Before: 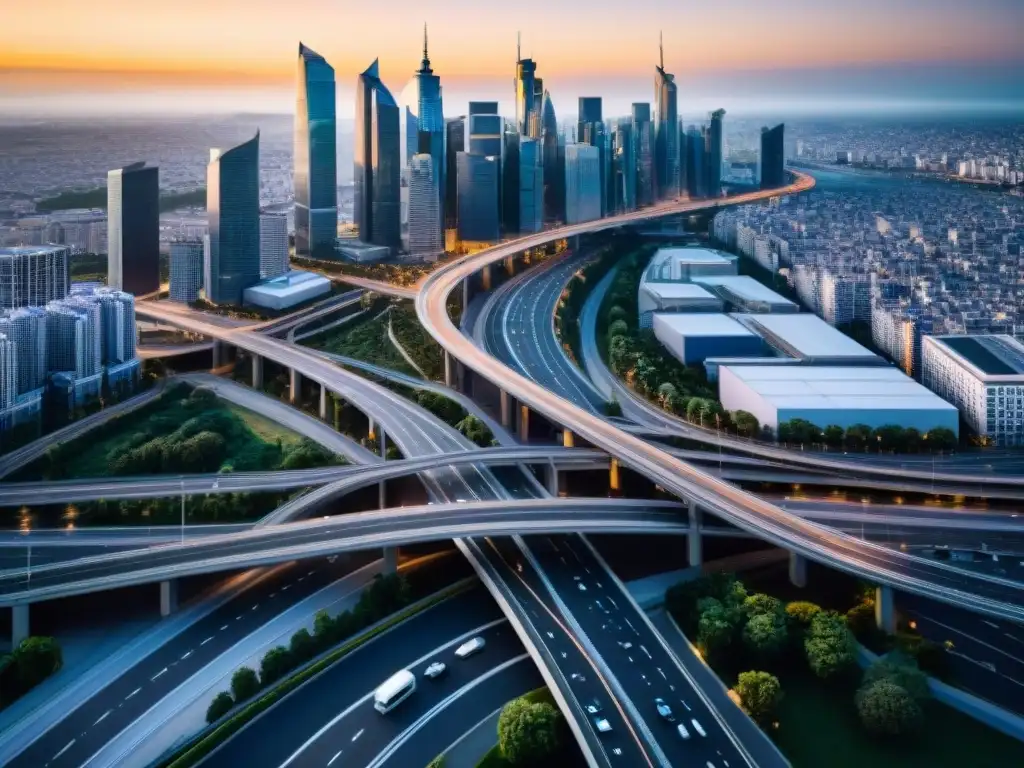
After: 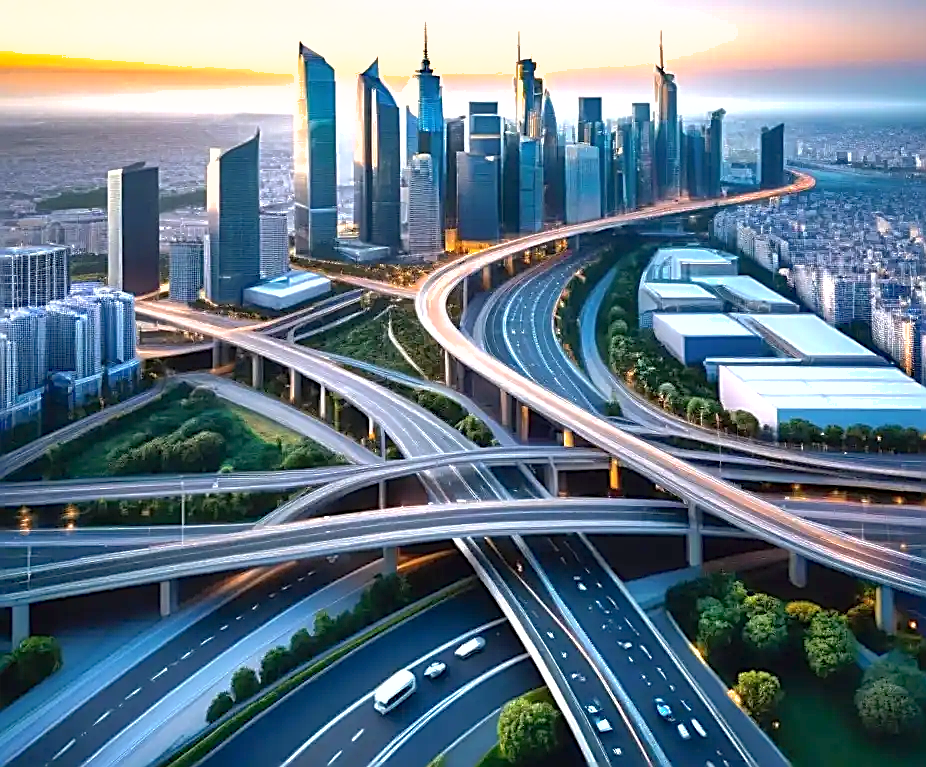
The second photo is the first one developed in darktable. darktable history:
exposure: black level correction 0, exposure 0.699 EV, compensate highlight preservation false
sharpen: amount 0.995
crop: right 9.518%, bottom 0.032%
shadows and highlights: on, module defaults
